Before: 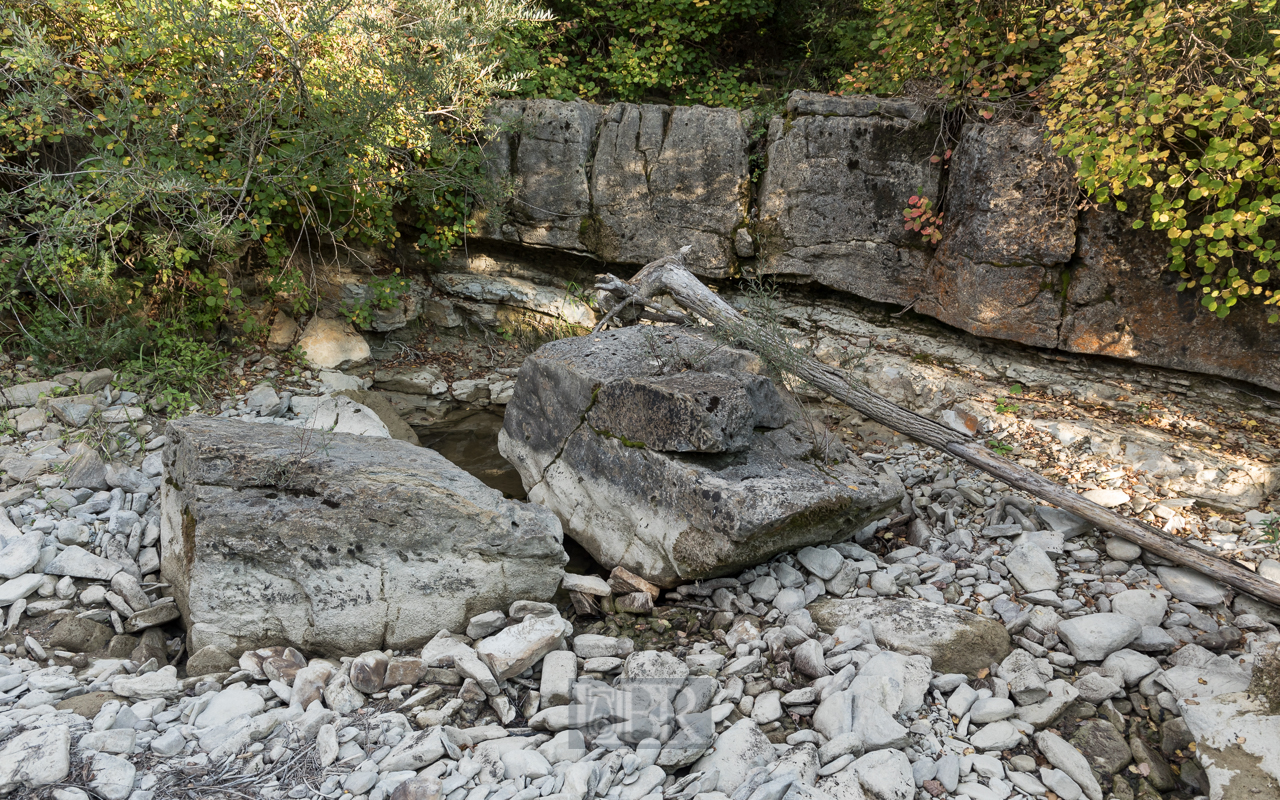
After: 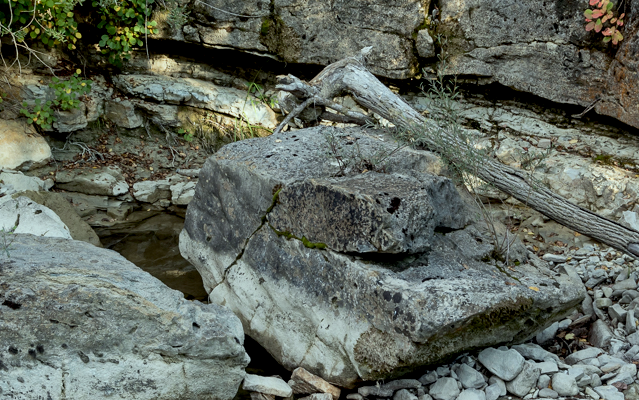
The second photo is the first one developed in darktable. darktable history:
white balance: red 0.976, blue 1.04
crop: left 25%, top 25%, right 25%, bottom 25%
rotate and perspective: crop left 0, crop top 0
tone equalizer: on, module defaults
exposure: black level correction 0.01, exposure 0.011 EV, compensate highlight preservation false
shadows and highlights: shadows 60, highlights -60.23, soften with gaussian
color correction: highlights a* -8, highlights b* 3.1
